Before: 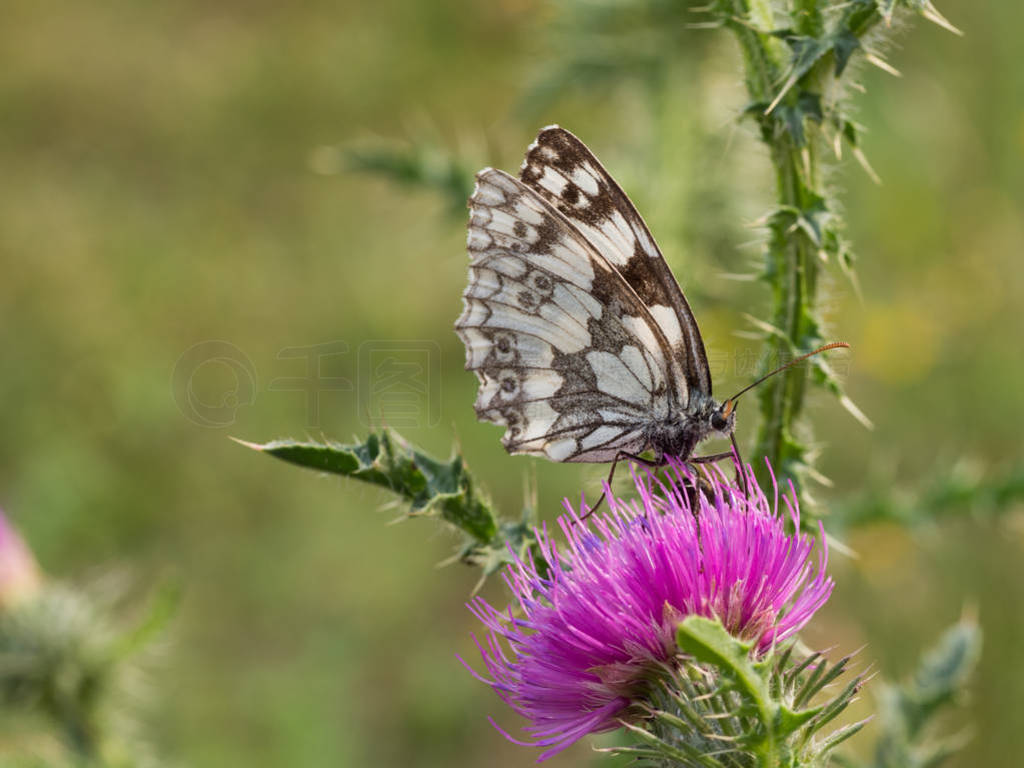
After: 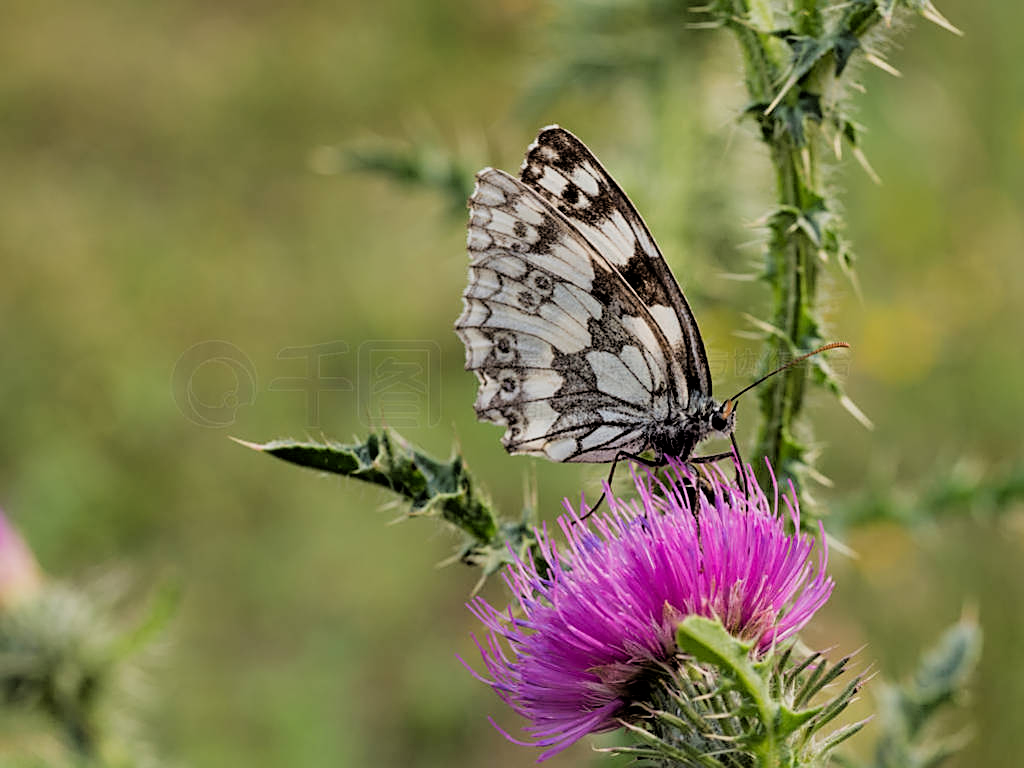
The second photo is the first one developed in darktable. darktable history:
filmic rgb: black relative exposure -3.36 EV, white relative exposure 3.46 EV, hardness 2.36, contrast 1.102
sharpen: on, module defaults
